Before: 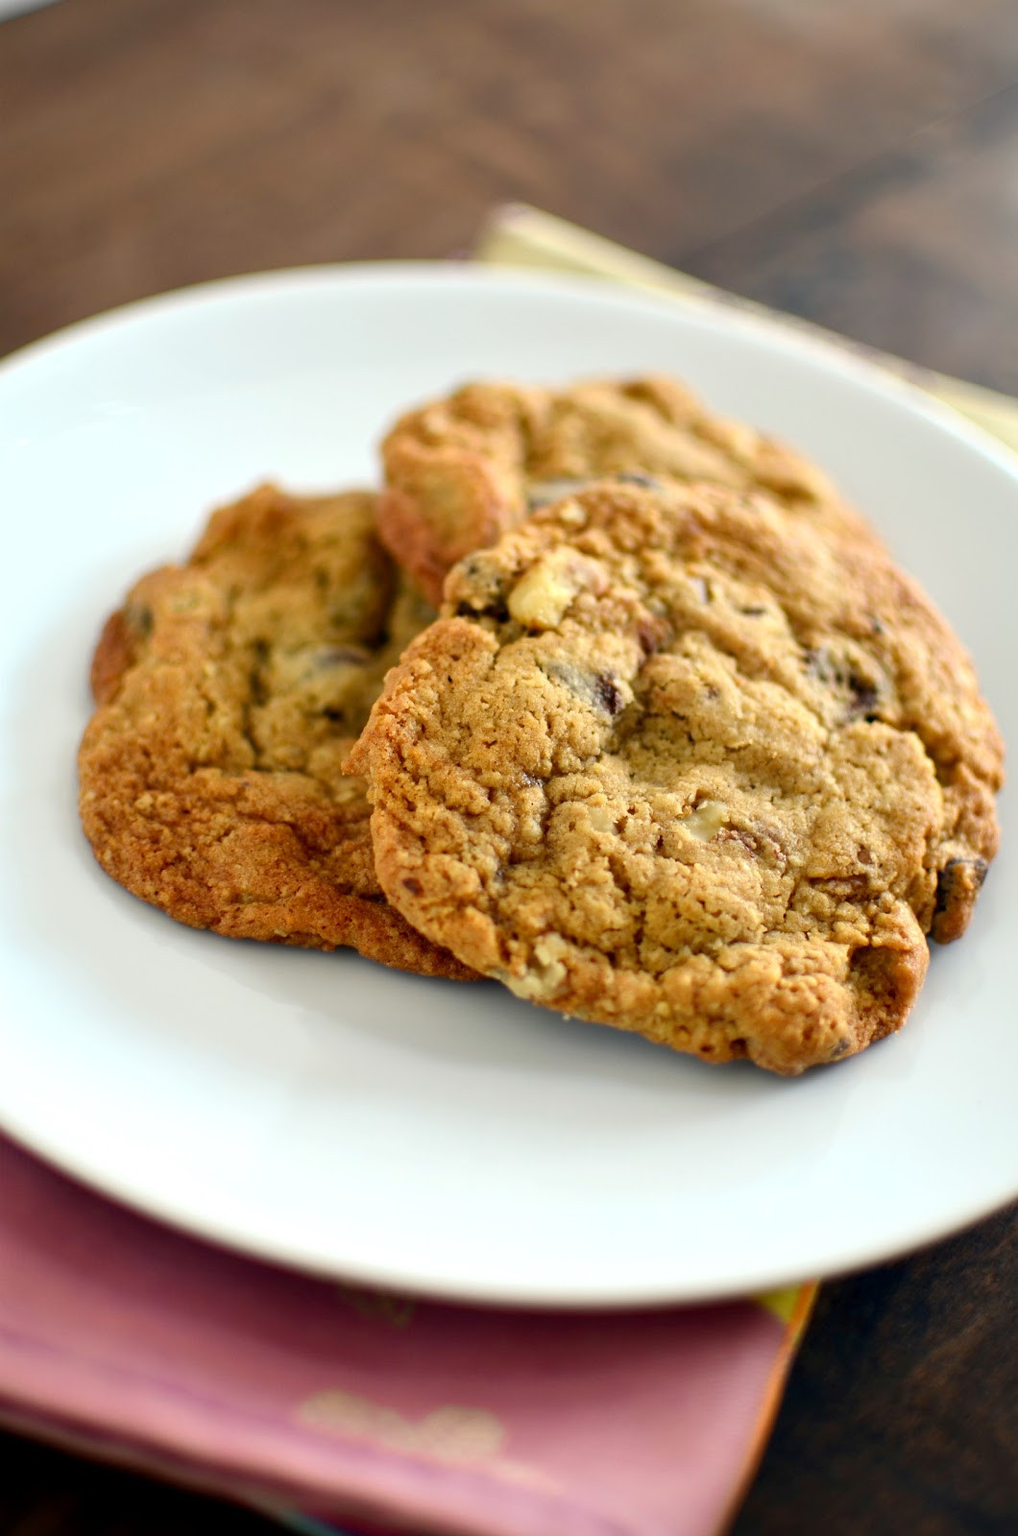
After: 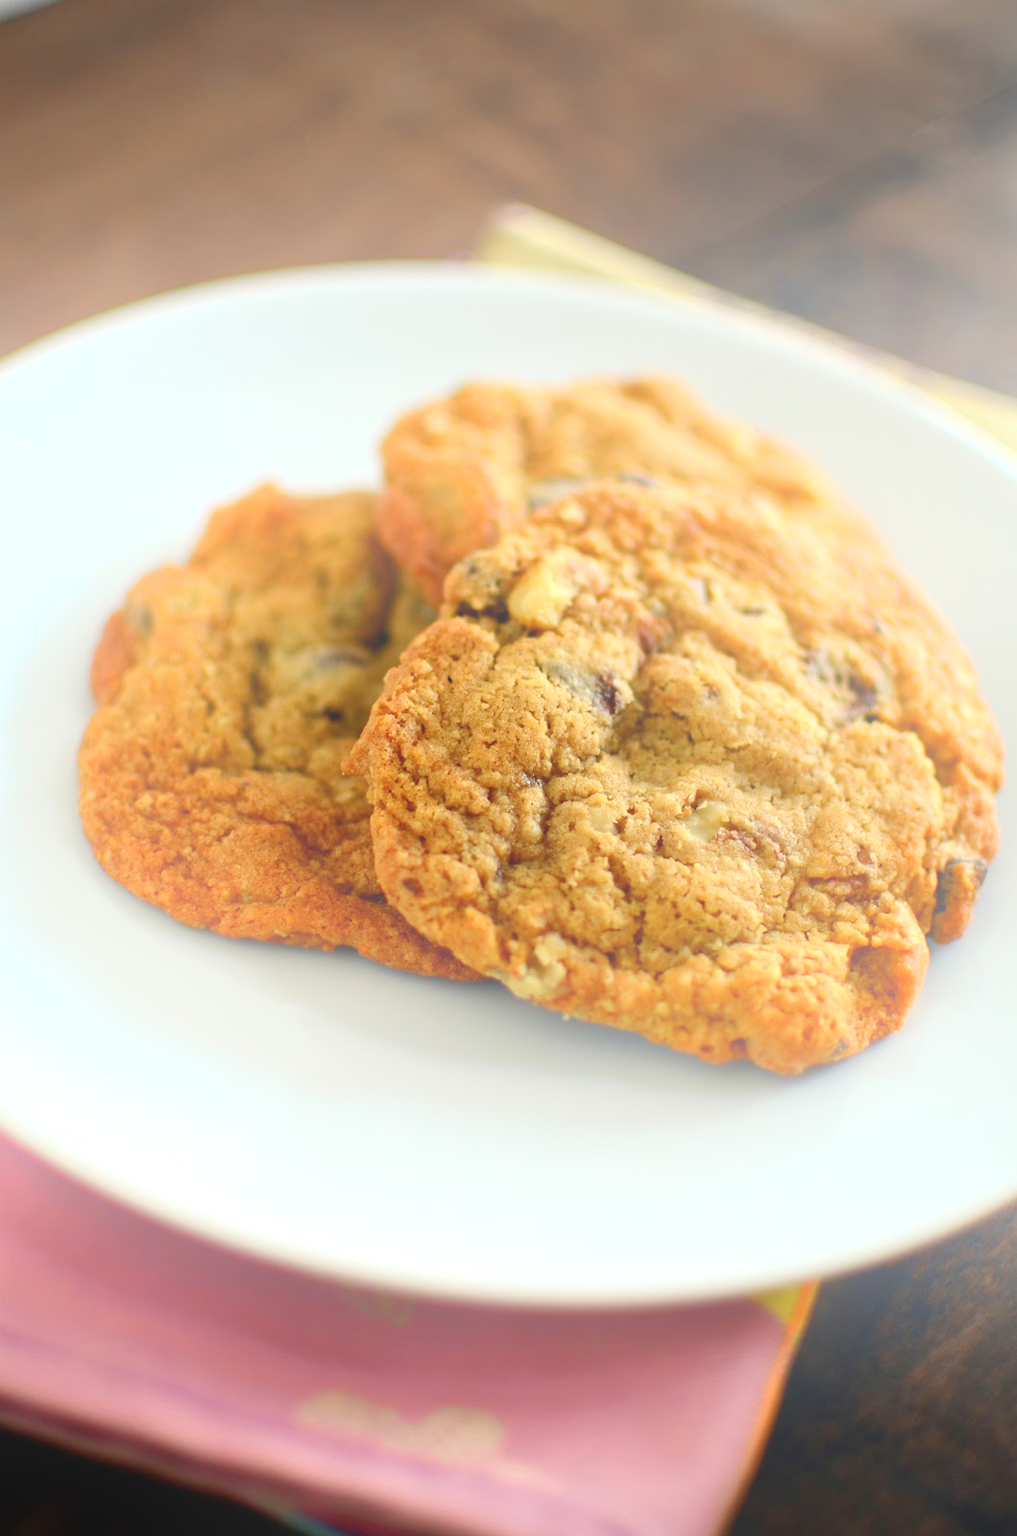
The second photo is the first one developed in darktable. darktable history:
bloom: size 38%, threshold 95%, strength 30%
